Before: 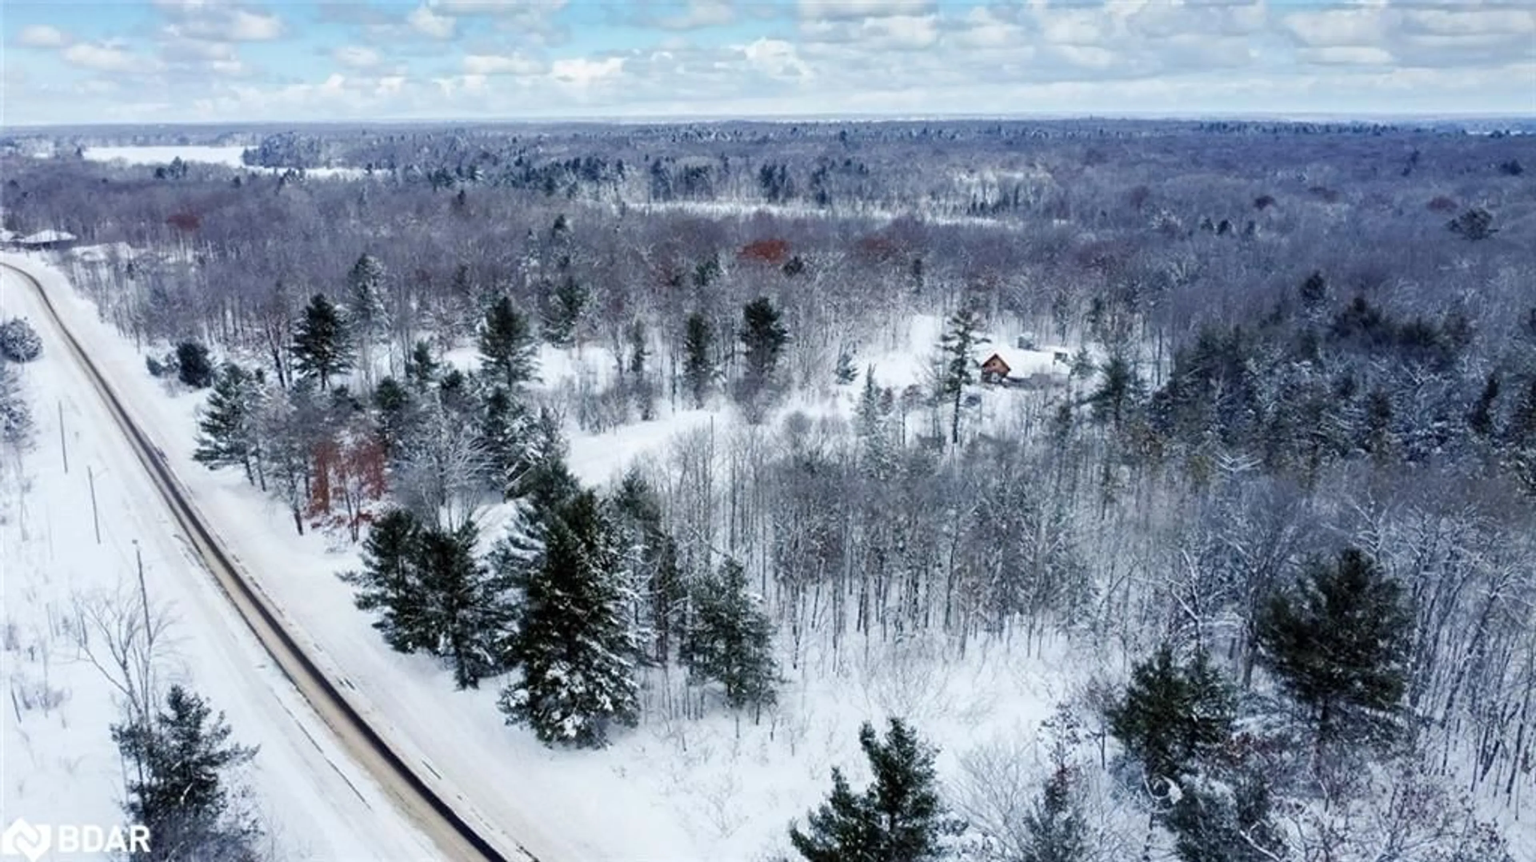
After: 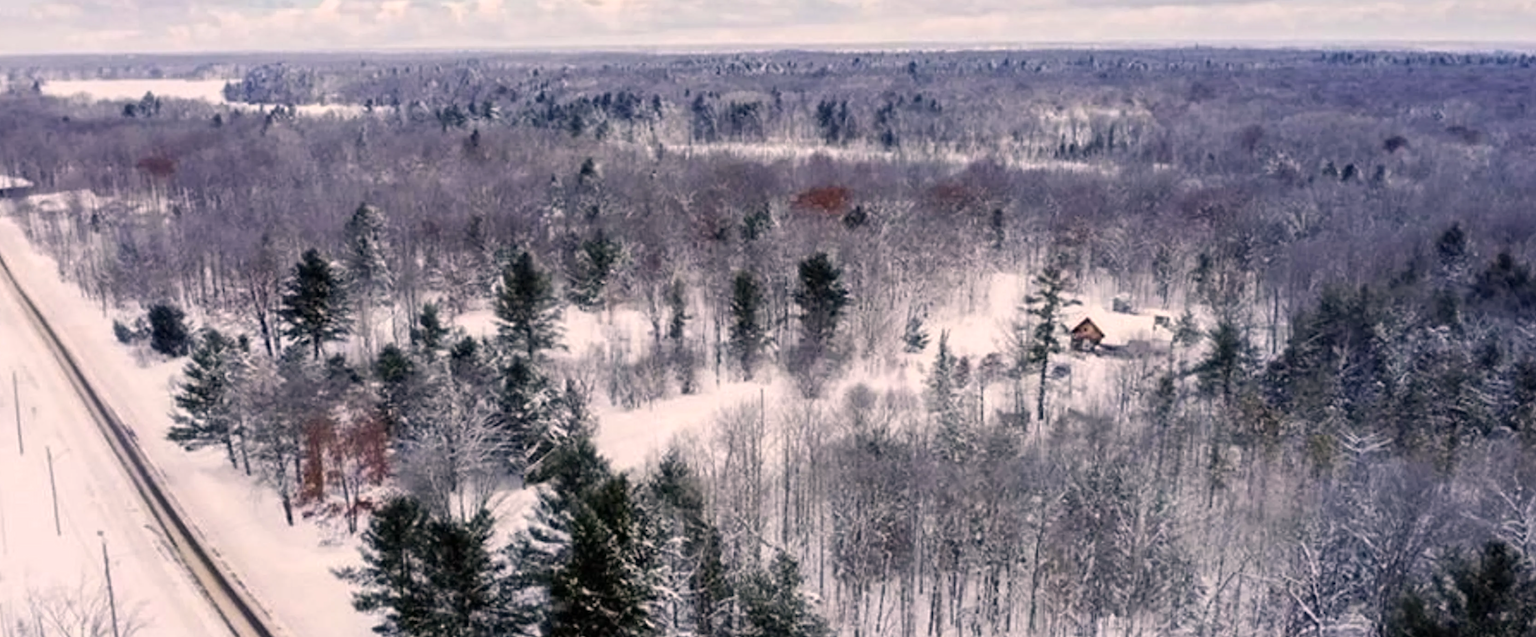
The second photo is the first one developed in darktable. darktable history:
crop: left 3.109%, top 8.99%, right 9.653%, bottom 26.47%
color correction: highlights a* 11.59, highlights b* 12.24
